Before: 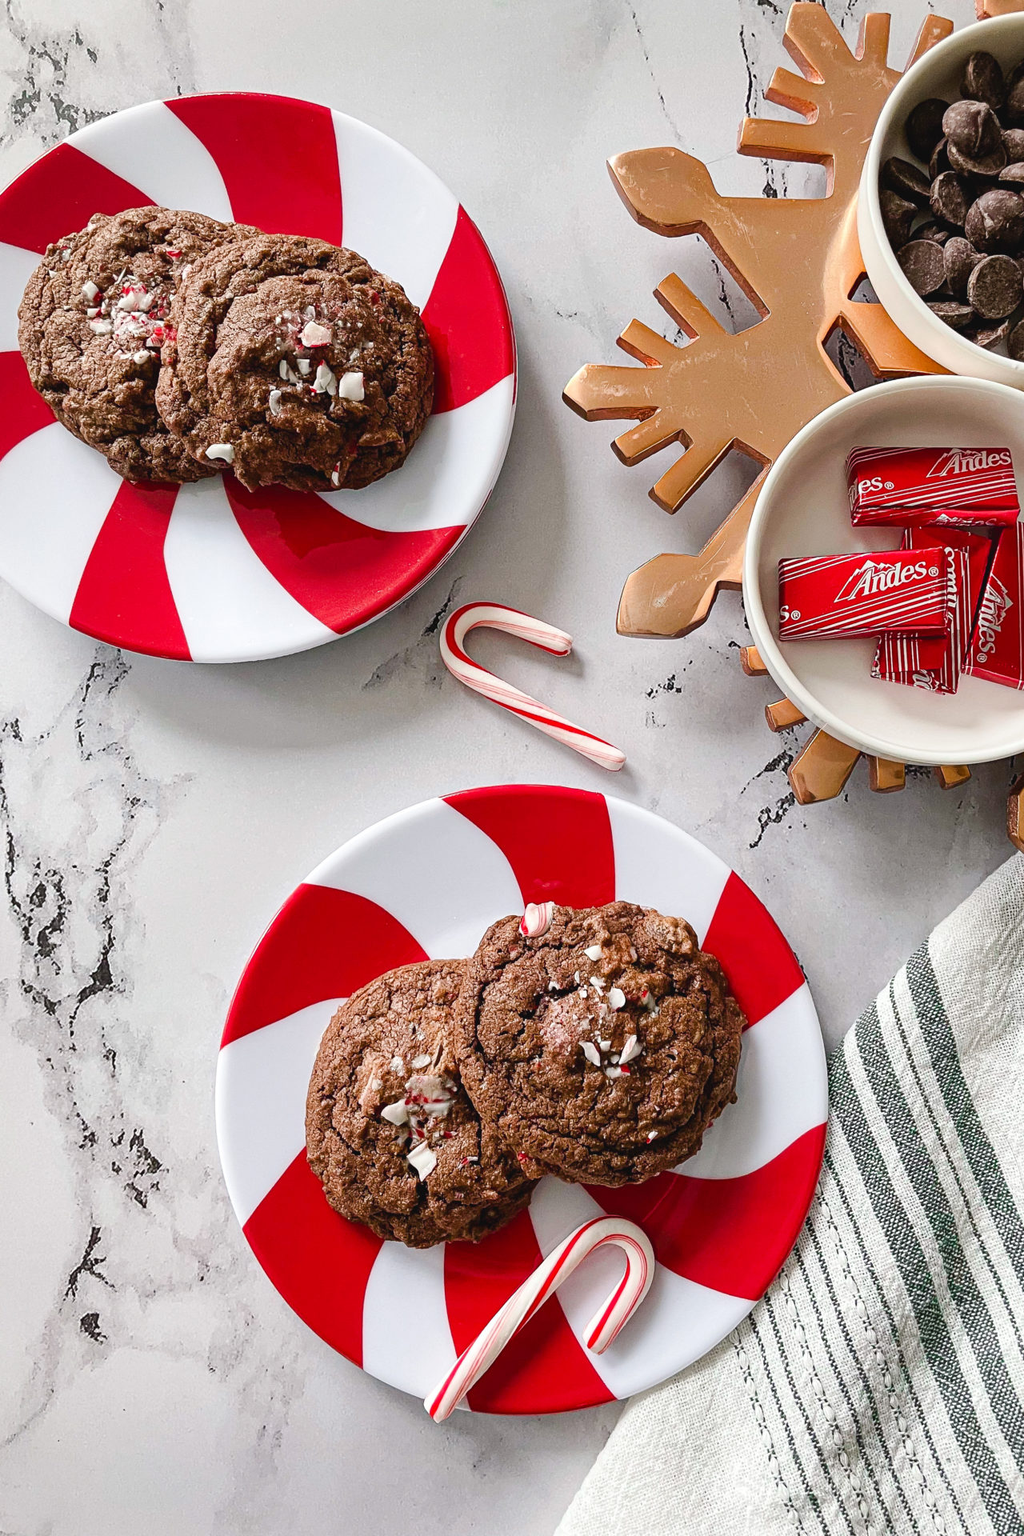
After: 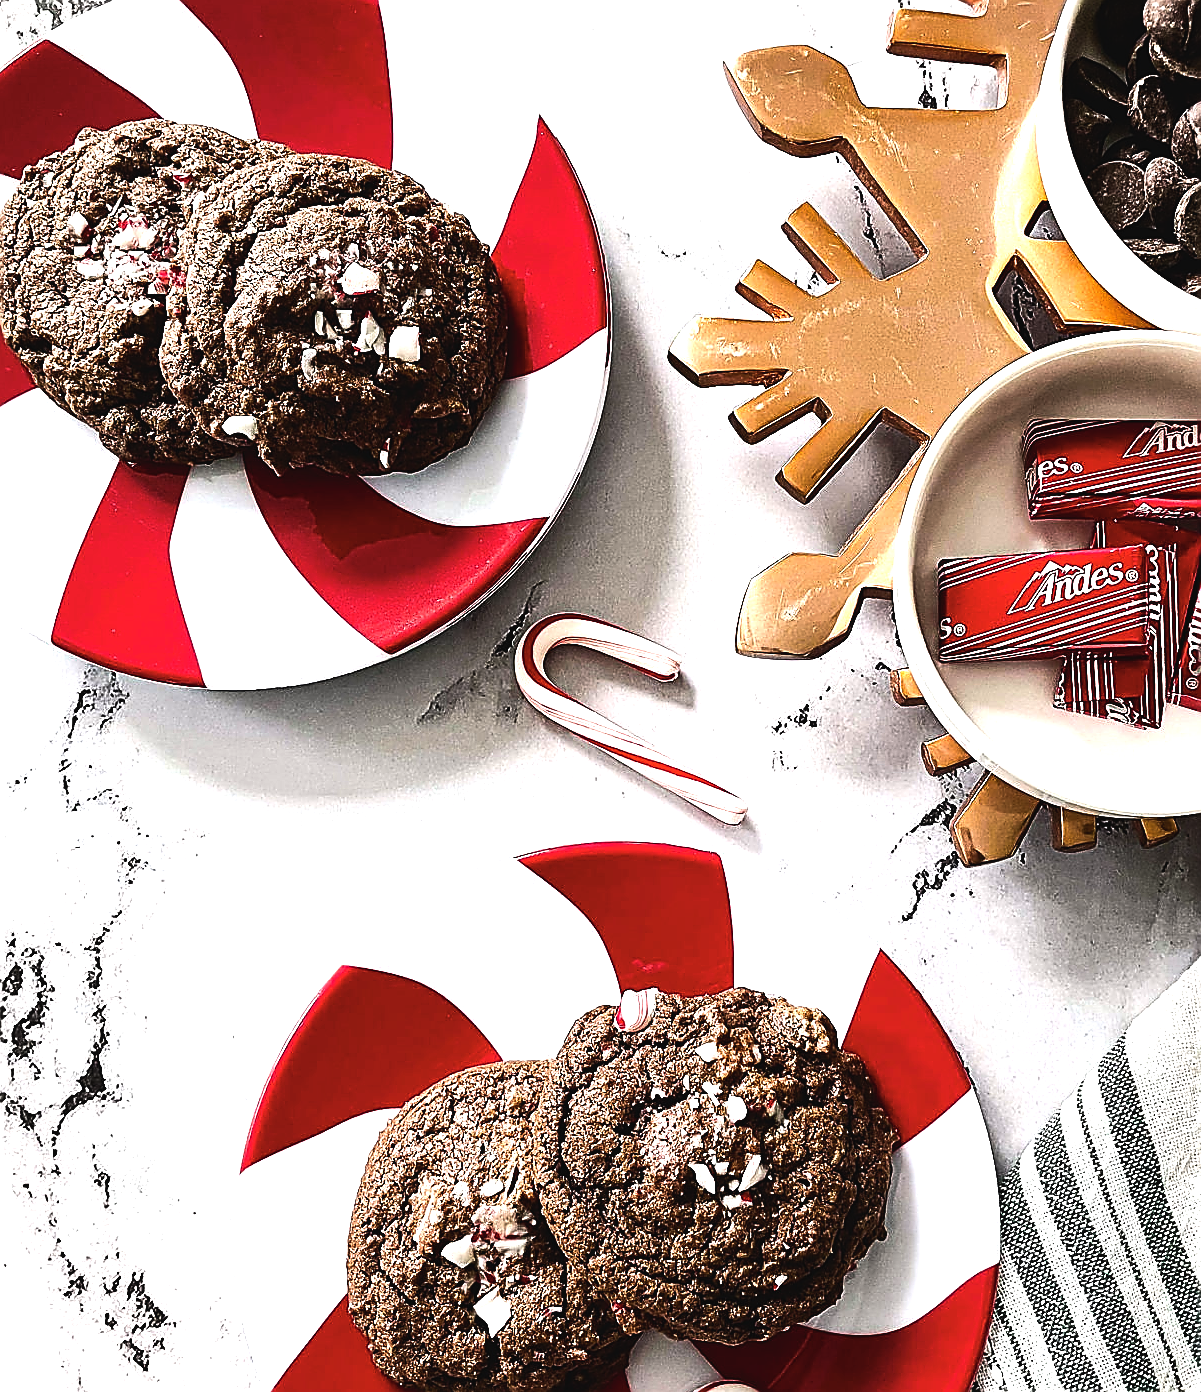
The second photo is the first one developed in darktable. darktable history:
contrast brightness saturation: contrast -0.08, brightness -0.04, saturation -0.11
exposure: exposure -0.151 EV, compensate highlight preservation false
crop: left 2.737%, top 7.287%, right 3.421%, bottom 20.179%
tone equalizer: -8 EV -1.08 EV, -7 EV -1.01 EV, -6 EV -0.867 EV, -5 EV -0.578 EV, -3 EV 0.578 EV, -2 EV 0.867 EV, -1 EV 1.01 EV, +0 EV 1.08 EV, edges refinement/feathering 500, mask exposure compensation -1.57 EV, preserve details no
sharpen: radius 1.4, amount 1.25, threshold 0.7
color balance rgb: perceptual brilliance grading › highlights 14.29%, perceptual brilliance grading › mid-tones -5.92%, perceptual brilliance grading › shadows -26.83%, global vibrance 31.18%
